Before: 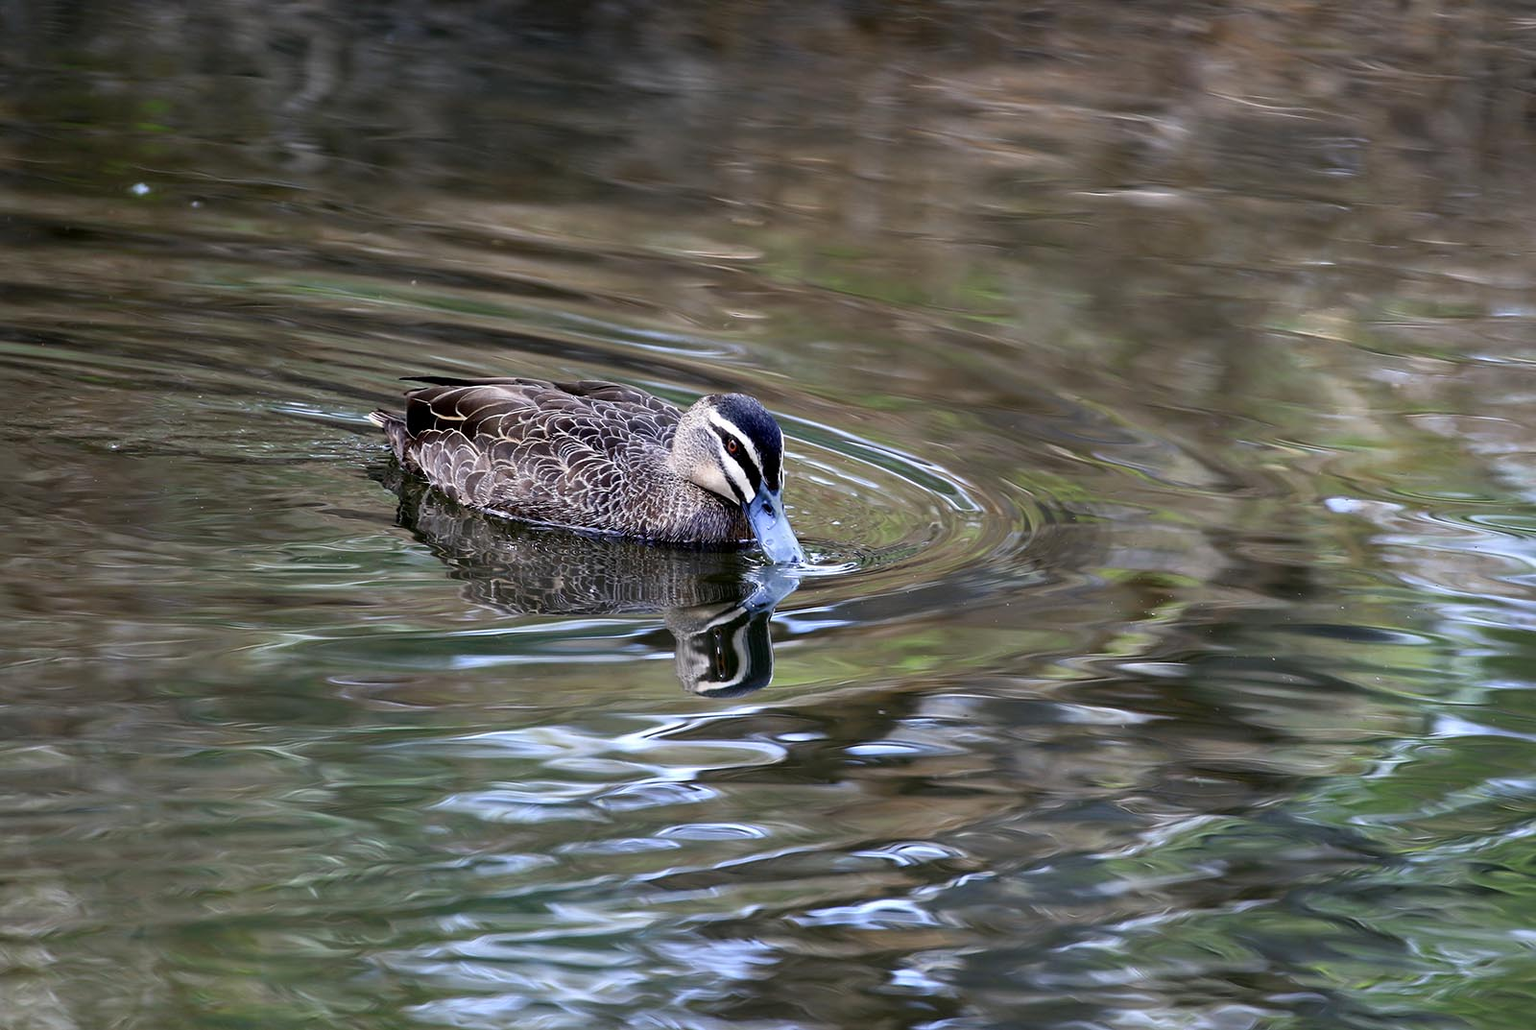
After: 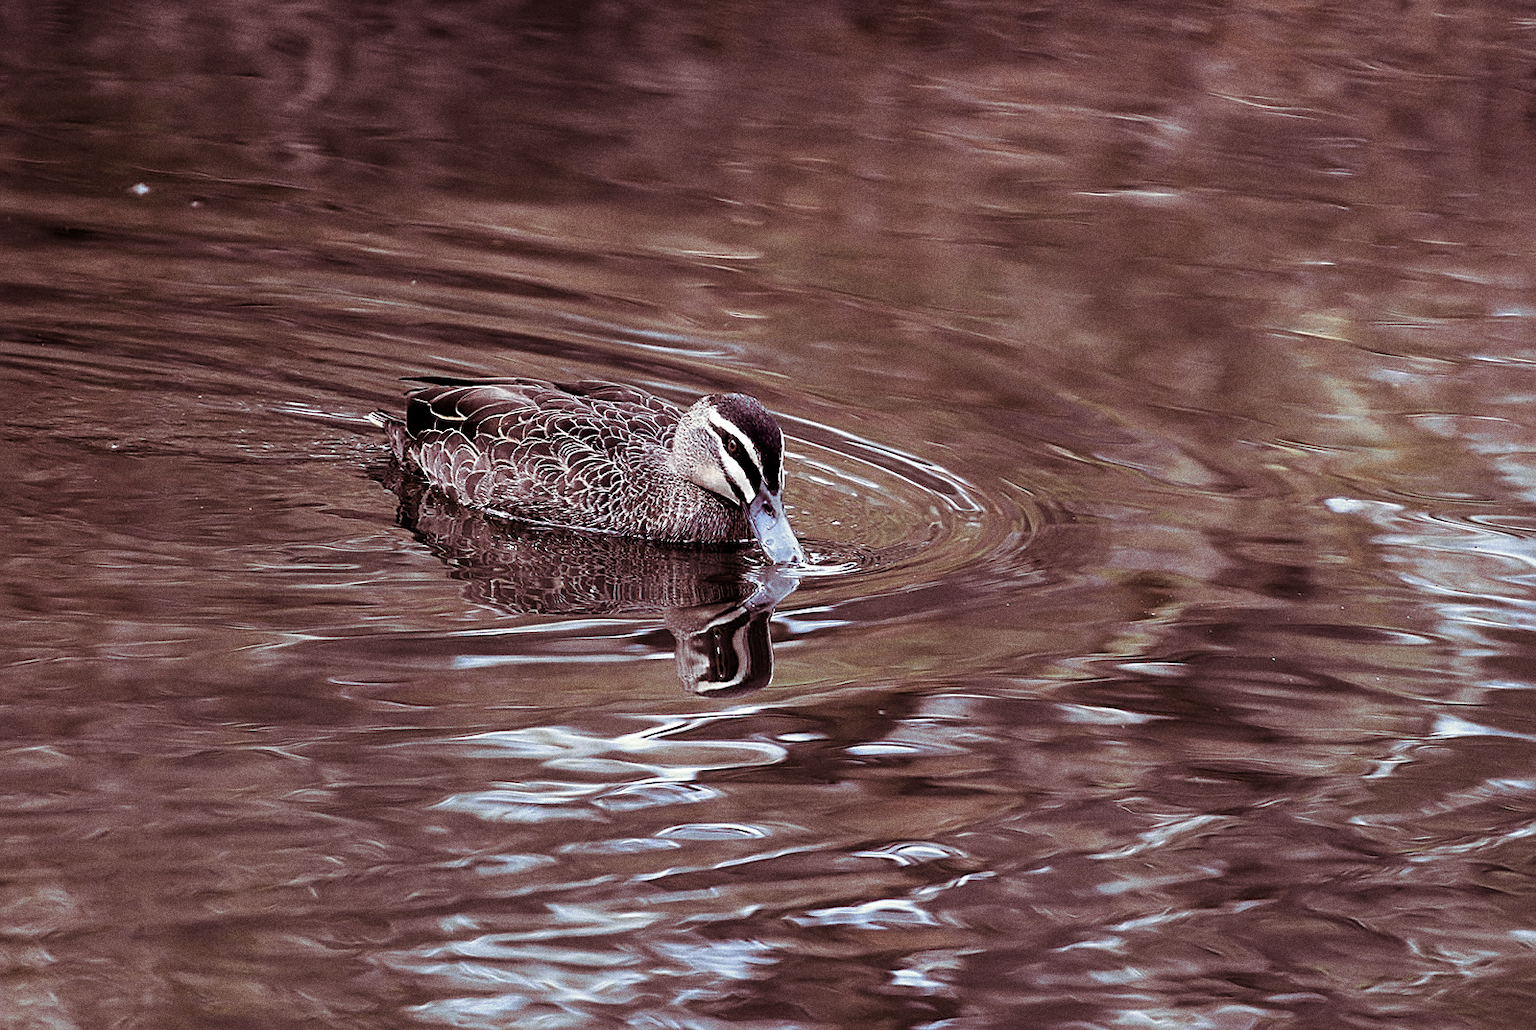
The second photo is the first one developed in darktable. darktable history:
grain: coarseness 0.09 ISO, strength 40%
sharpen: on, module defaults
color zones: curves: ch0 [(0.035, 0.242) (0.25, 0.5) (0.384, 0.214) (0.488, 0.255) (0.75, 0.5)]; ch1 [(0.063, 0.379) (0.25, 0.5) (0.354, 0.201) (0.489, 0.085) (0.729, 0.271)]; ch2 [(0.25, 0.5) (0.38, 0.517) (0.442, 0.51) (0.735, 0.456)]
tone equalizer: on, module defaults
contrast brightness saturation: saturation -0.05
split-toning: on, module defaults
